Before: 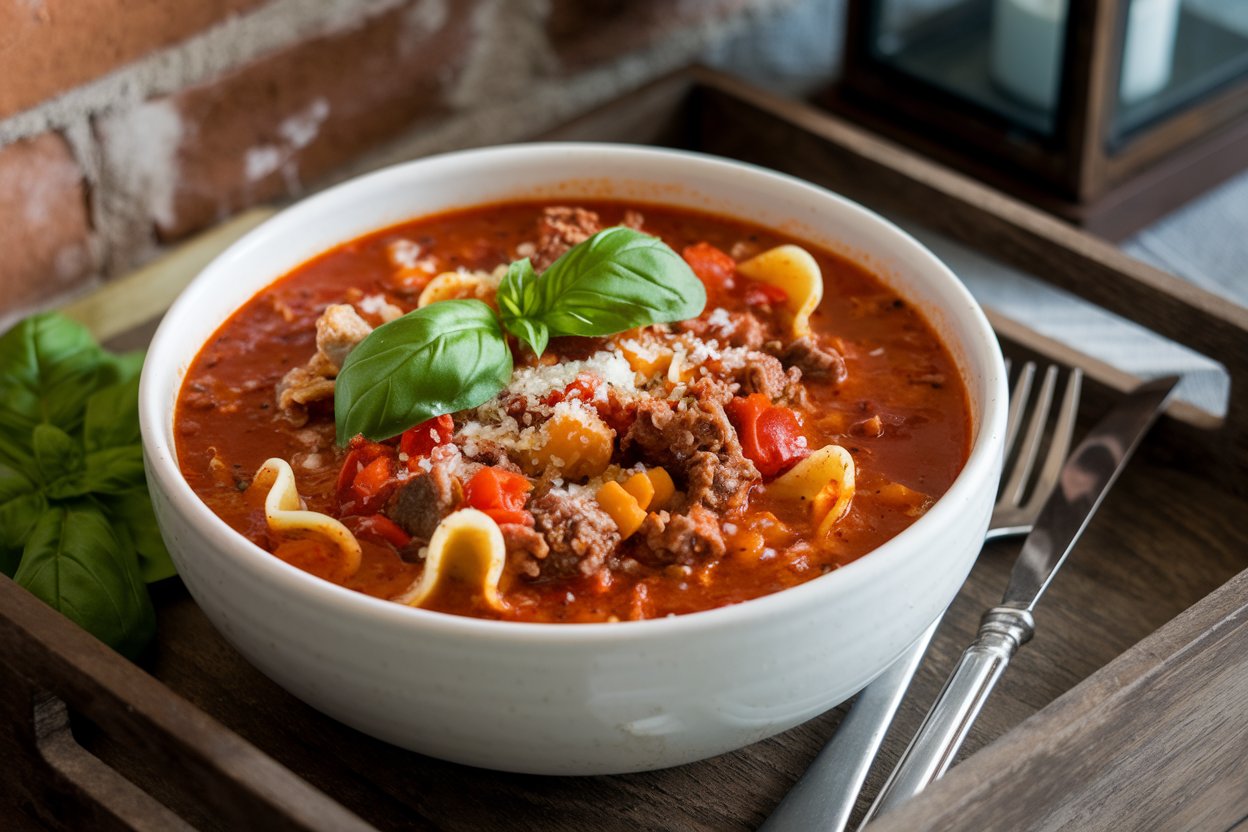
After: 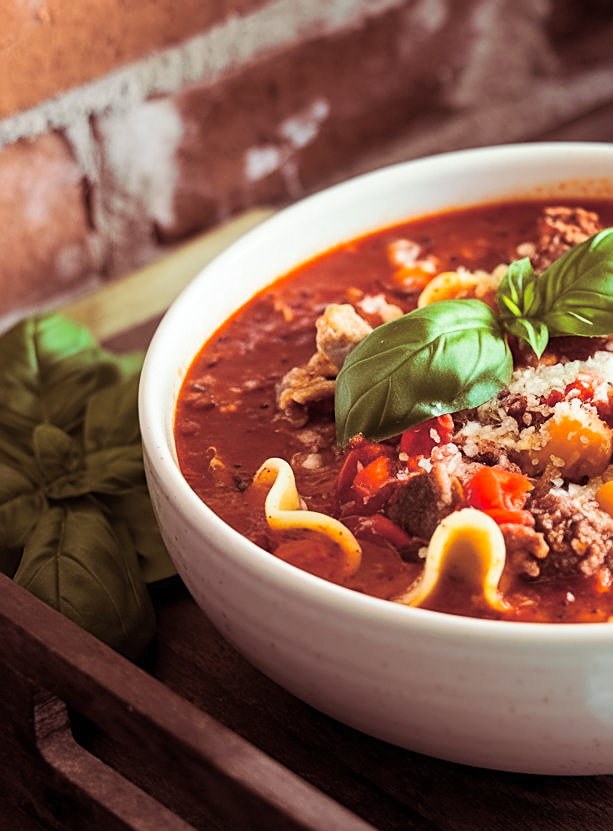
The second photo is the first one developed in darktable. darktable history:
split-toning: on, module defaults
crop and rotate: left 0%, top 0%, right 50.845%
sharpen: on, module defaults
contrast brightness saturation: contrast 0.2, brightness 0.16, saturation 0.22
